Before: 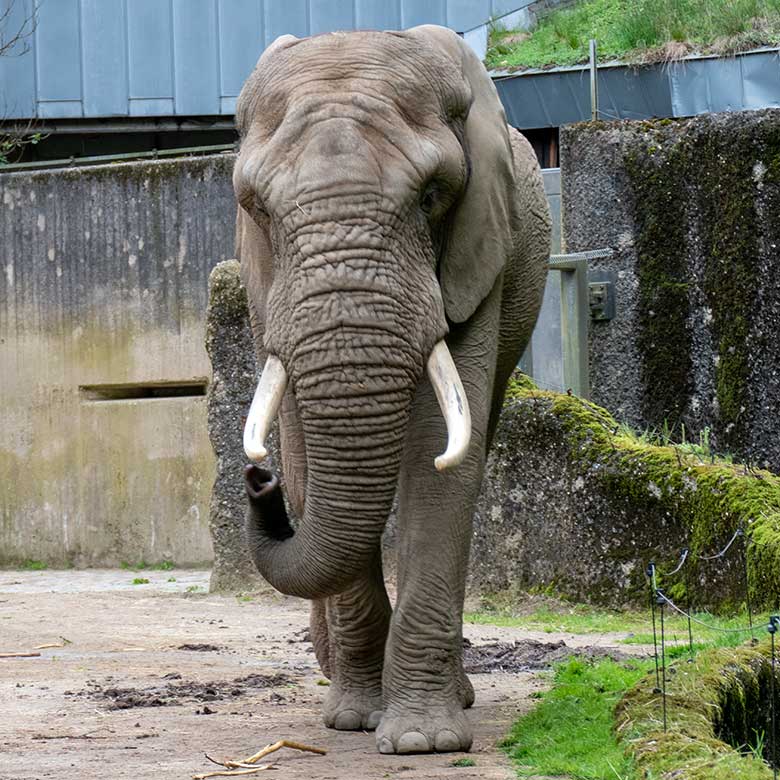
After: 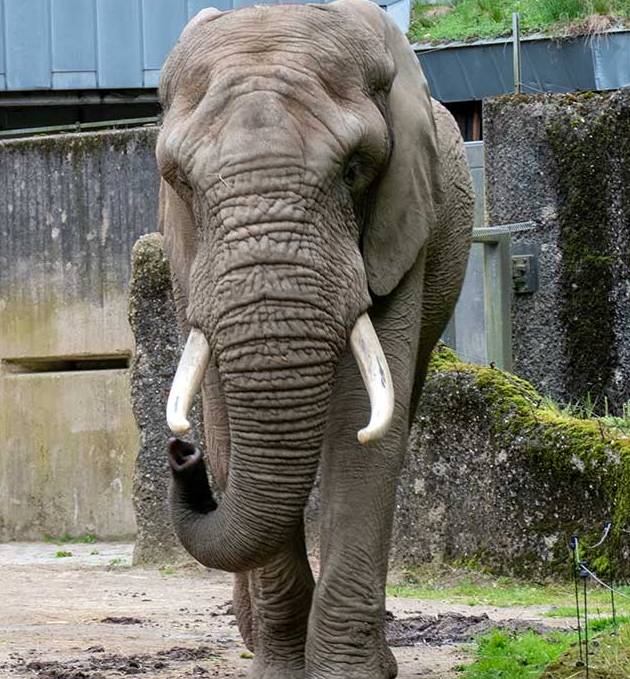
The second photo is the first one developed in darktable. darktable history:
crop: left 9.984%, top 3.506%, right 9.191%, bottom 9.356%
